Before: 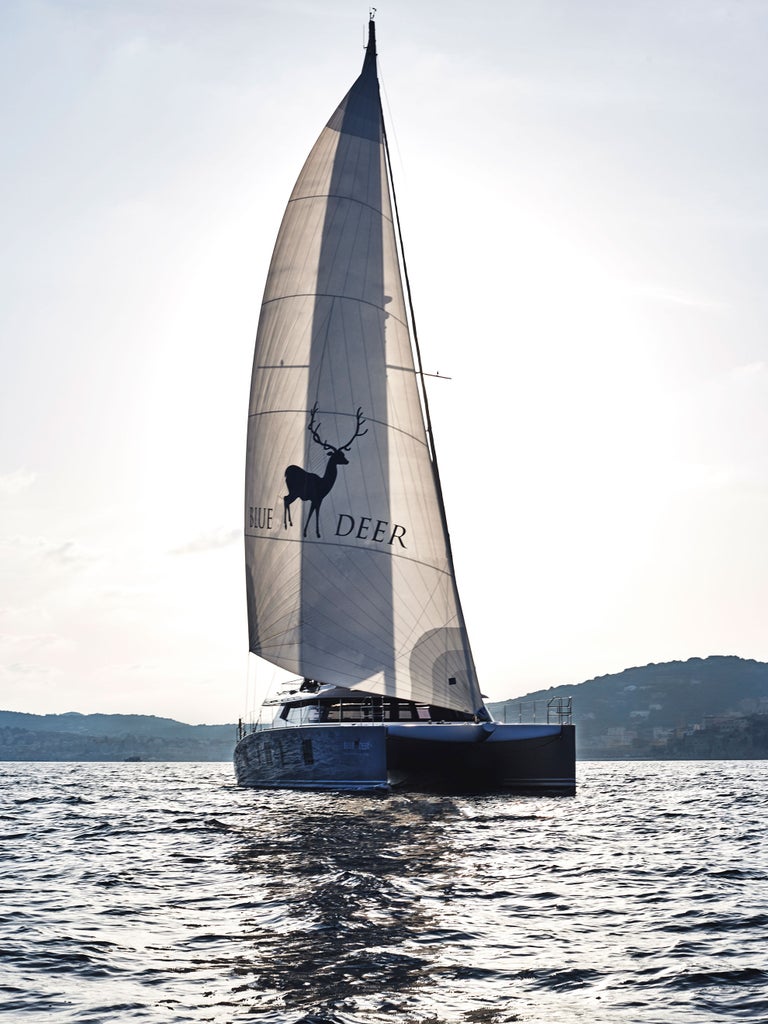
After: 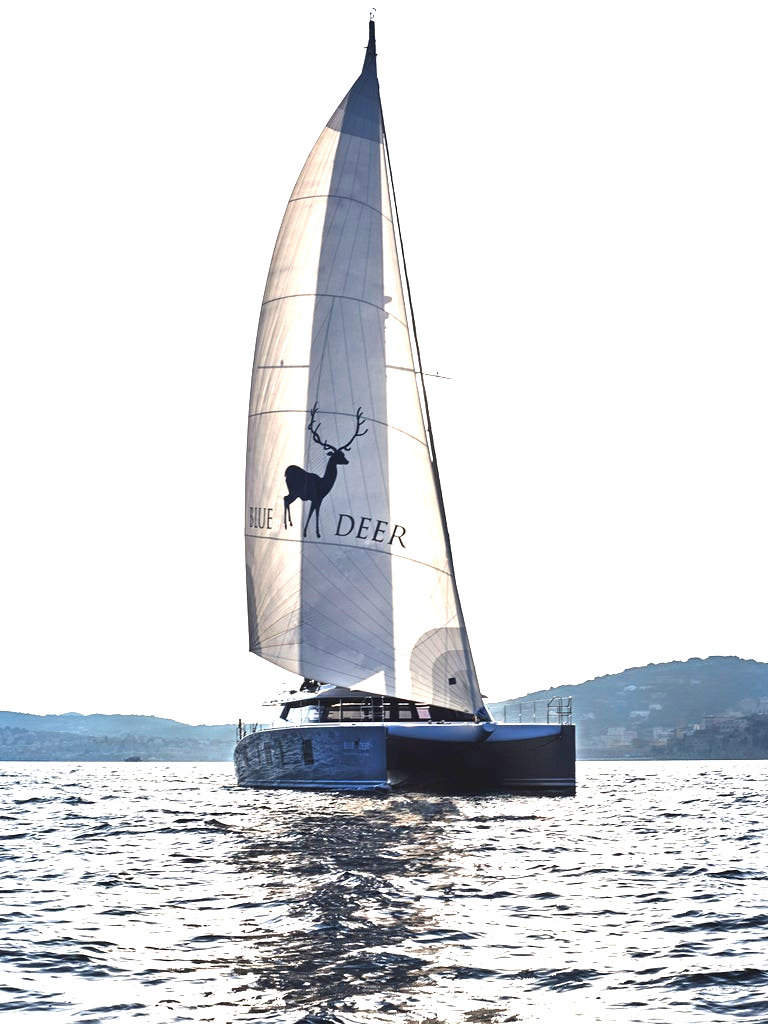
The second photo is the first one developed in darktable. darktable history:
white balance: emerald 1
exposure: exposure 1.2 EV, compensate highlight preservation false
contrast brightness saturation: contrast -0.02, brightness -0.01, saturation 0.03
